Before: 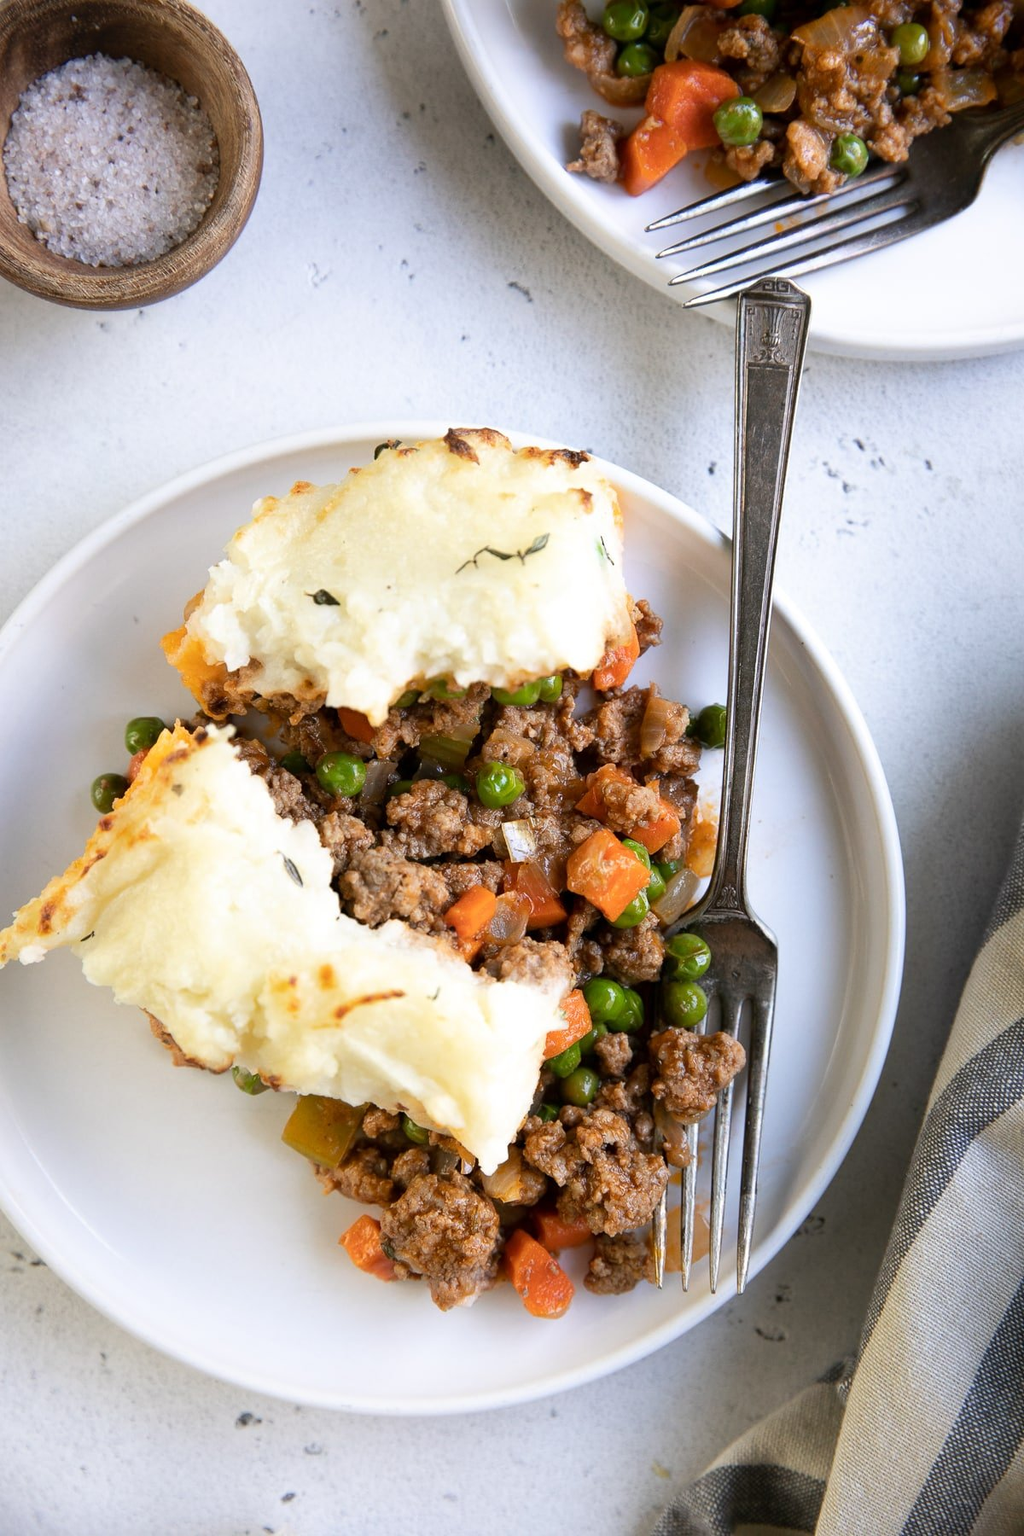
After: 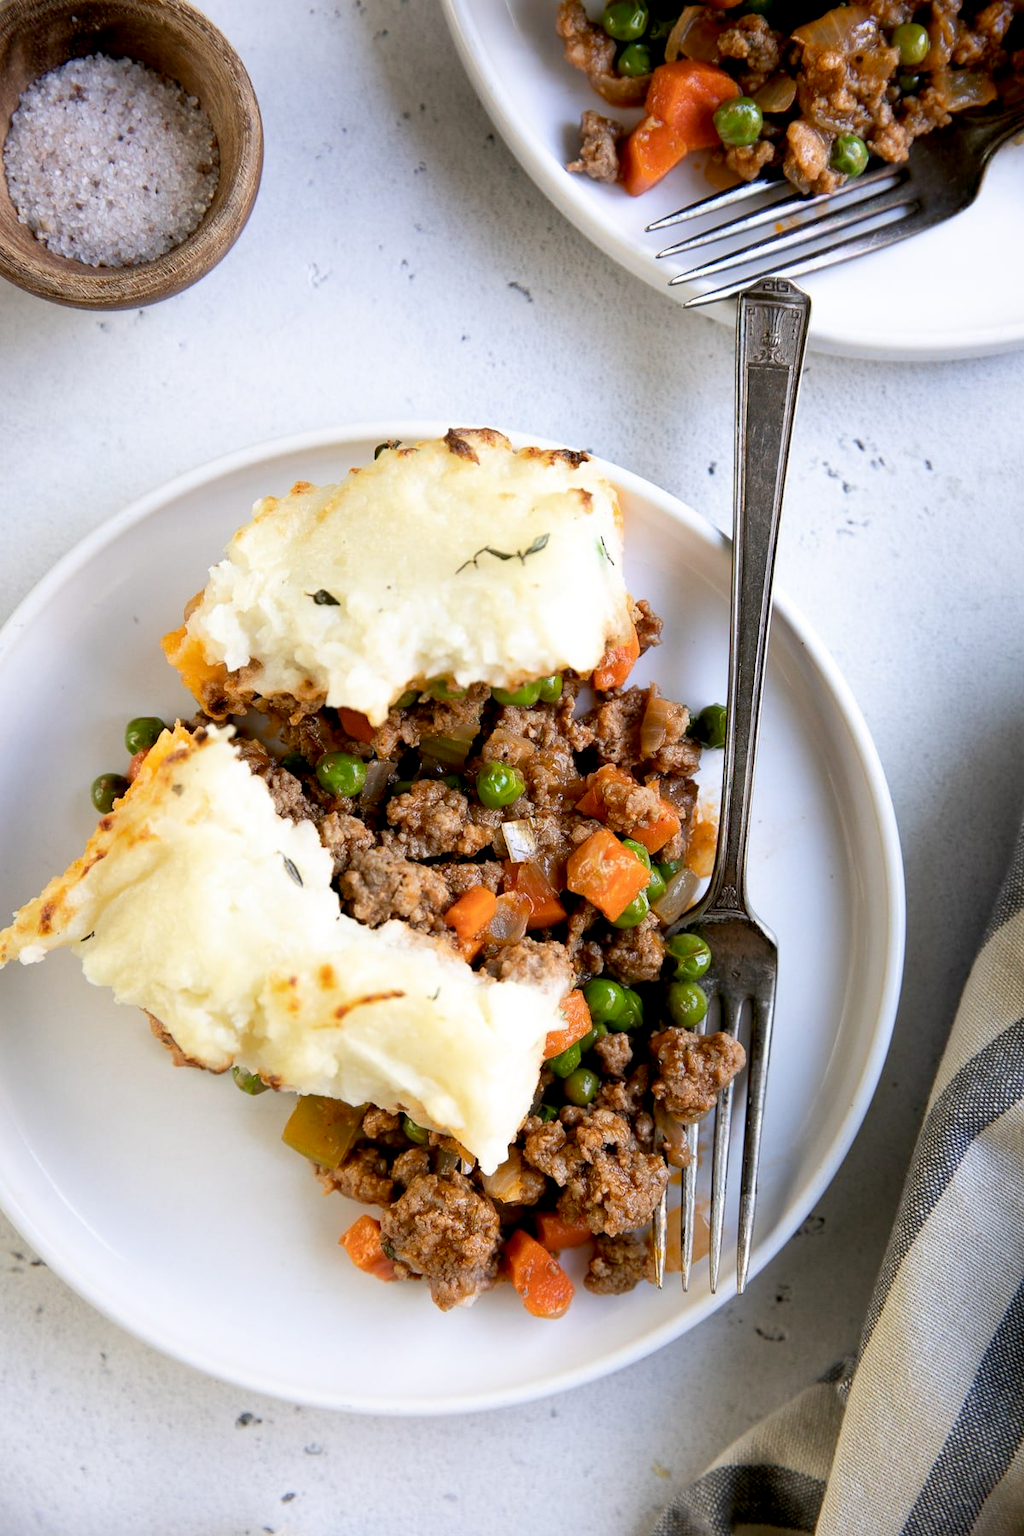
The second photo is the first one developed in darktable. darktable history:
exposure: black level correction 0.009, compensate highlight preservation false
